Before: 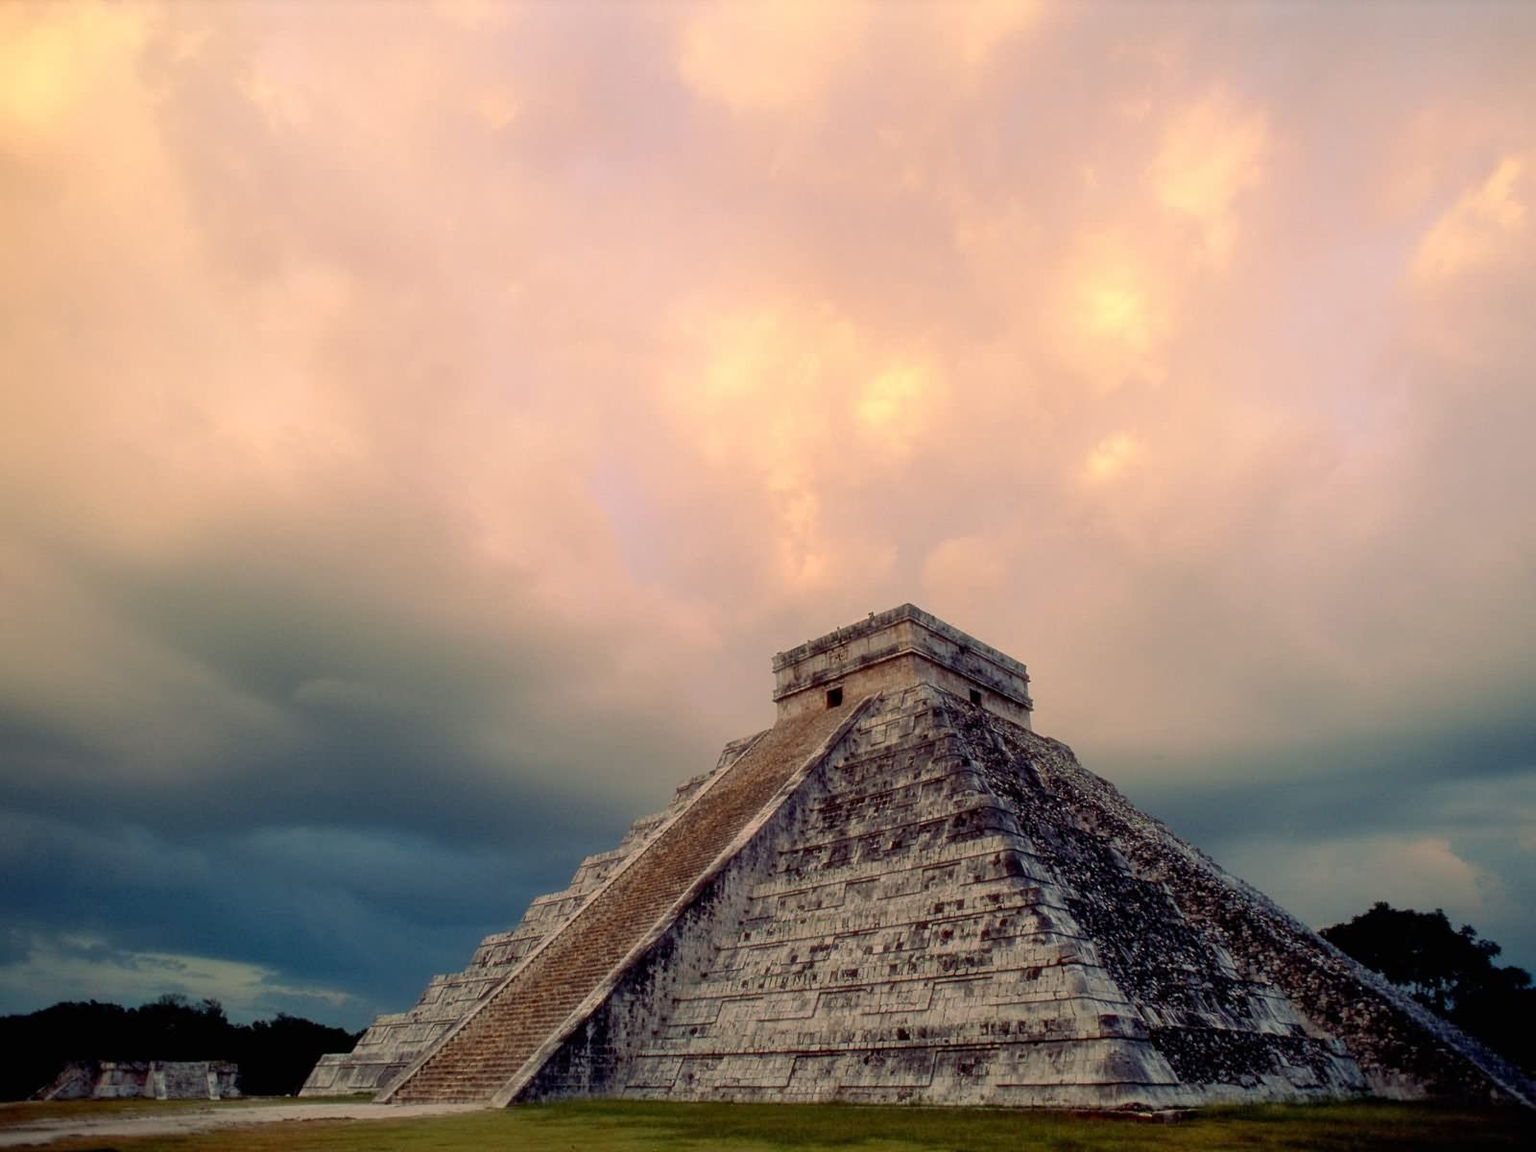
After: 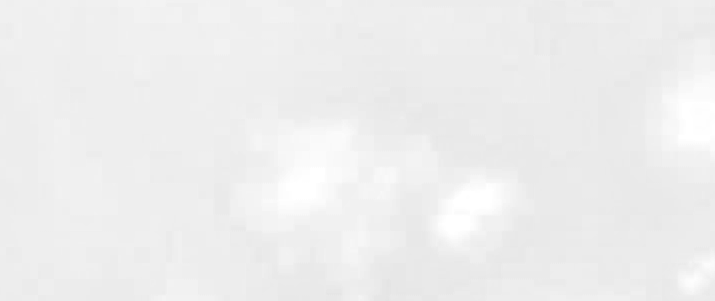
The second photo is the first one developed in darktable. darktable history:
color calibration: output R [1.063, -0.012, -0.003, 0], output G [0, 1.022, 0.021, 0], output B [-0.079, 0.047, 1, 0], illuminant custom, x 0.389, y 0.387, temperature 3838.64 K
crop: left 28.64%, top 16.832%, right 26.637%, bottom 58.055%
tone equalizer: -8 EV -0.001 EV, -7 EV 0.001 EV, -6 EV -0.002 EV, -5 EV -0.003 EV, -4 EV -0.062 EV, -3 EV -0.222 EV, -2 EV -0.267 EV, -1 EV 0.105 EV, +0 EV 0.303 EV
filmic rgb: middle gray luminance 18.42%, black relative exposure -11.45 EV, white relative exposure 2.55 EV, threshold 6 EV, target black luminance 0%, hardness 8.41, latitude 99%, contrast 1.084, shadows ↔ highlights balance 0.505%, add noise in highlights 0, preserve chrominance max RGB, color science v3 (2019), use custom middle-gray values true, iterations of high-quality reconstruction 0, contrast in highlights soft, enable highlight reconstruction true
exposure: black level correction 0.001, exposure 1.735 EV, compensate highlight preservation false
color balance rgb: perceptual saturation grading › global saturation 25%, global vibrance 20%
local contrast: on, module defaults
